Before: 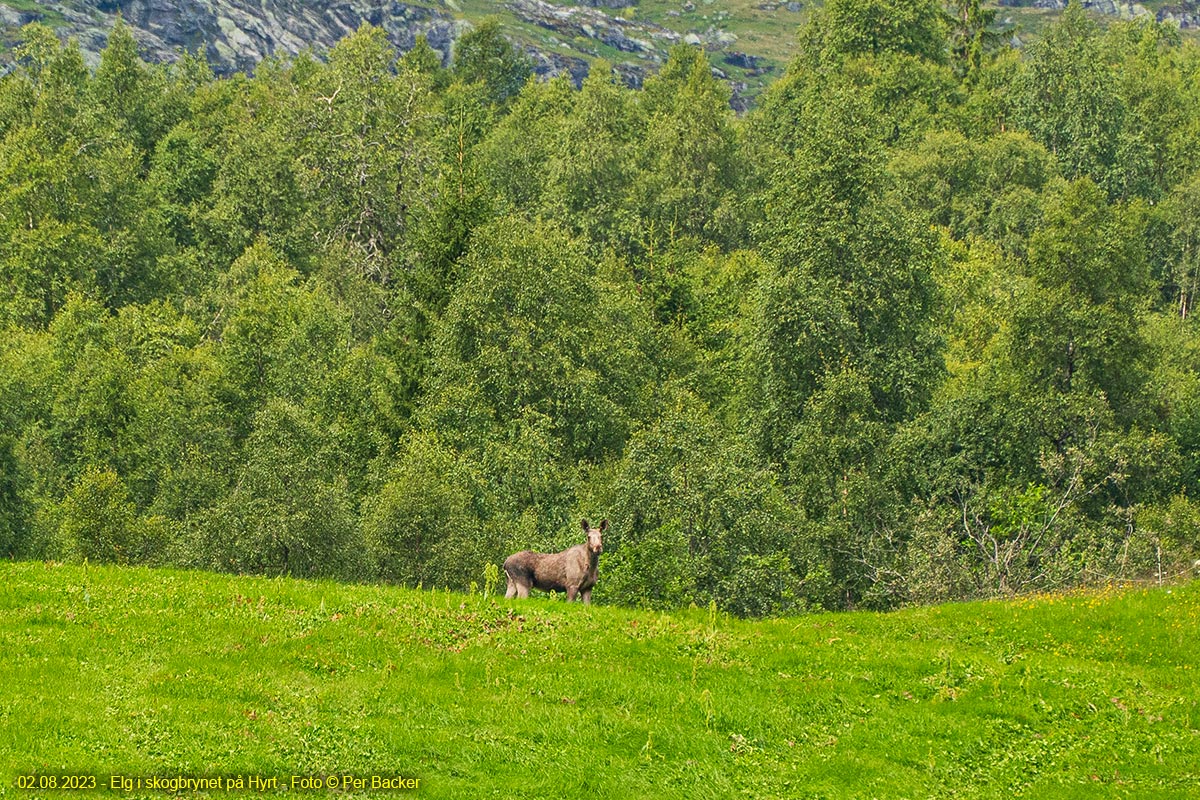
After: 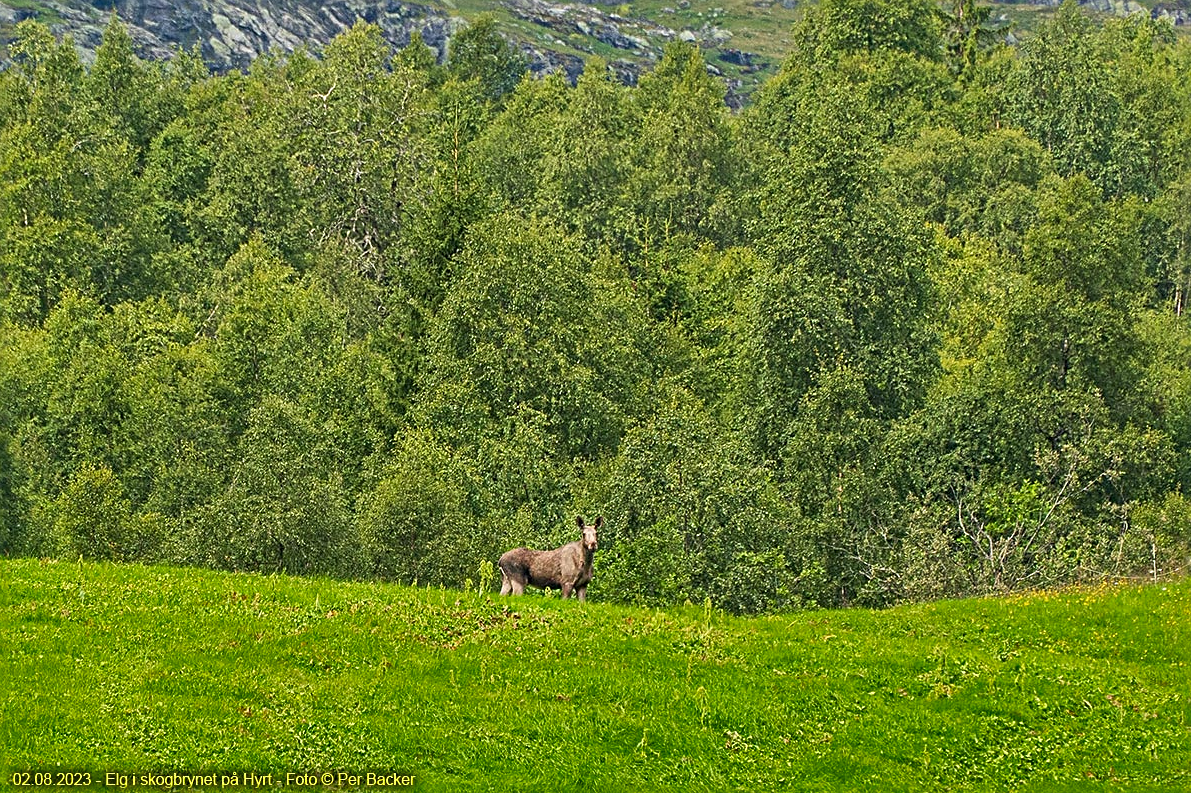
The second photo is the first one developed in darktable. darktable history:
sharpen: radius 3.119
shadows and highlights: radius 123.98, shadows 100, white point adjustment -3, highlights -100, highlights color adjustment 89.84%, soften with gaussian
crop: left 0.434%, top 0.485%, right 0.244%, bottom 0.386%
